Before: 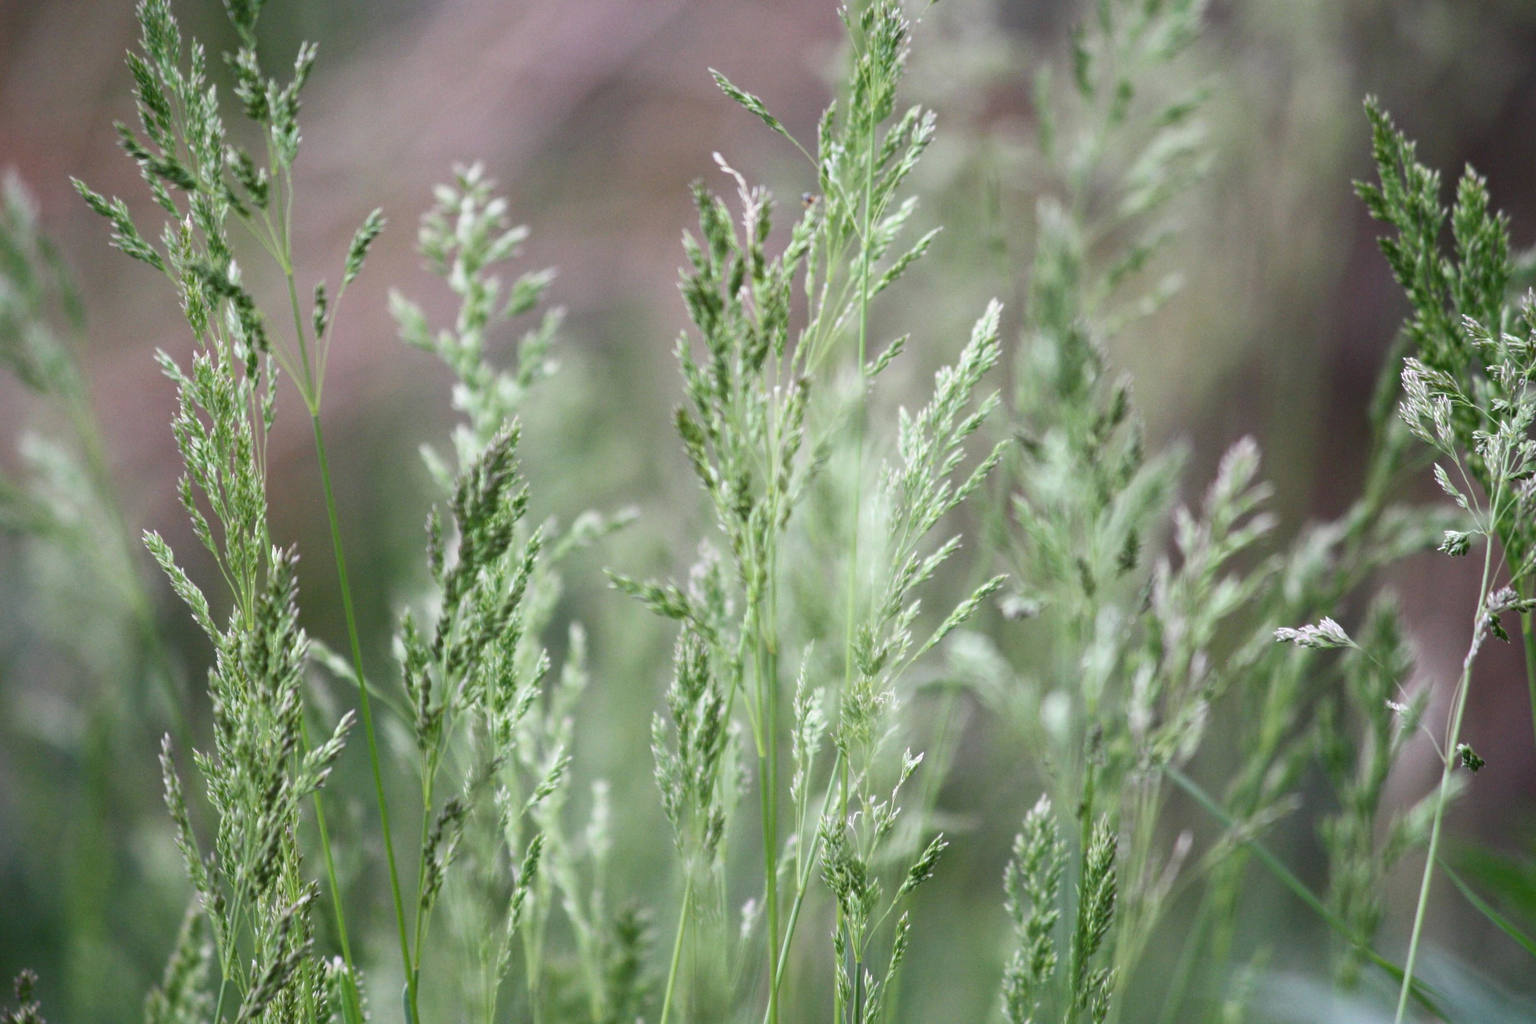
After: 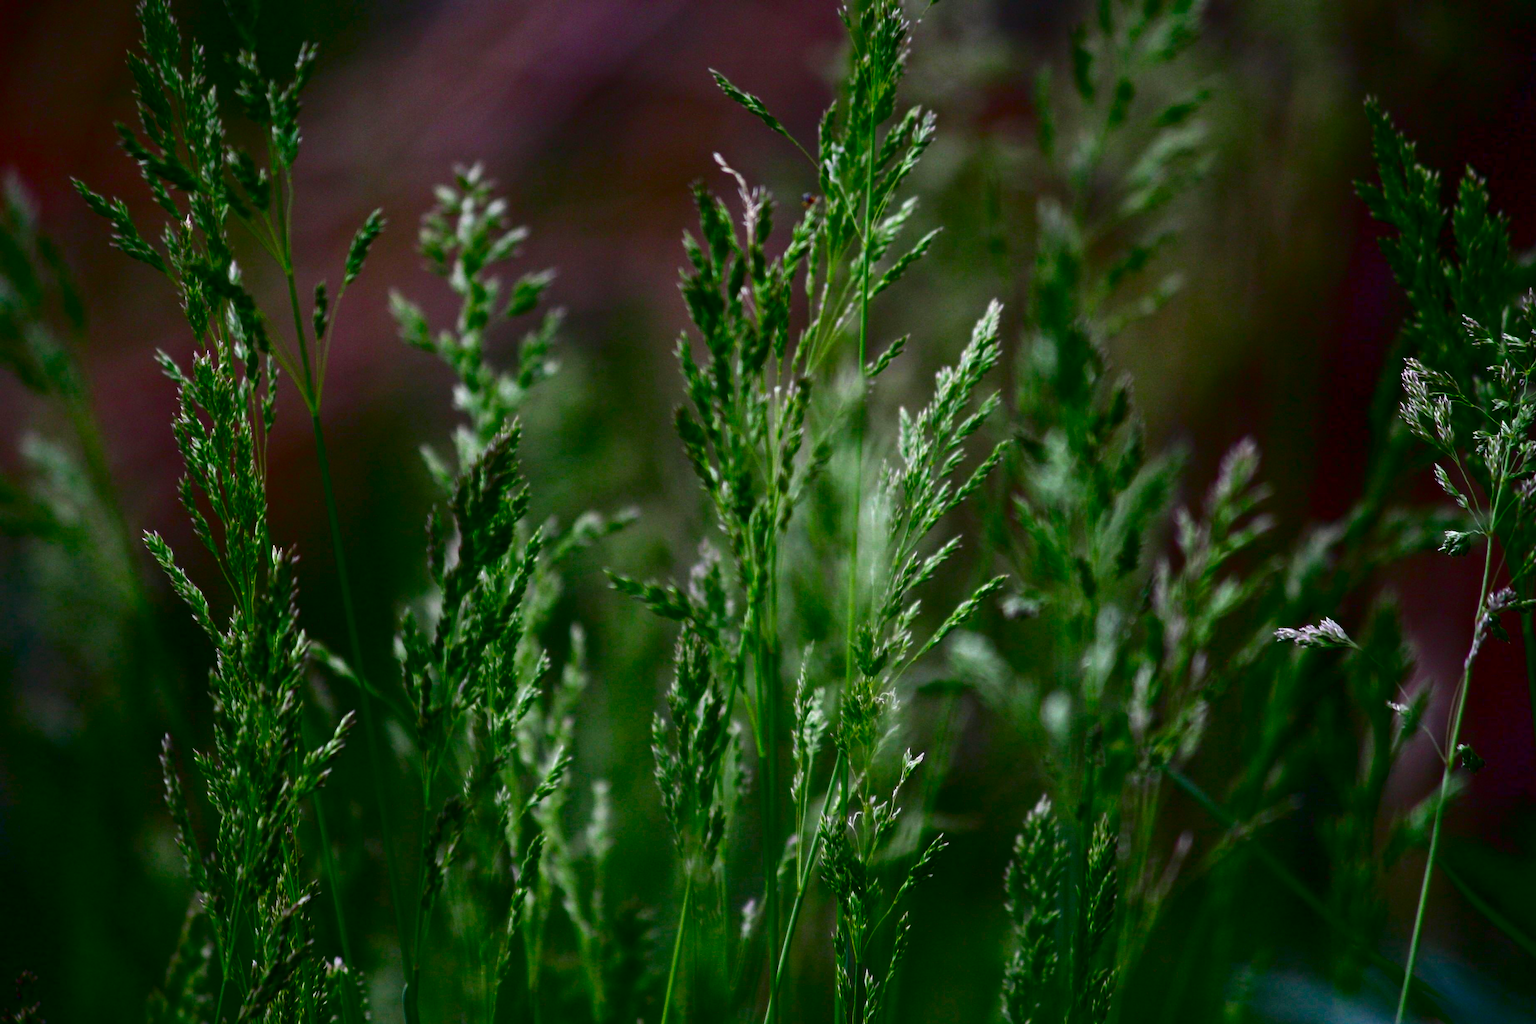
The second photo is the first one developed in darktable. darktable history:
contrast brightness saturation: brightness -0.987, saturation 0.992
